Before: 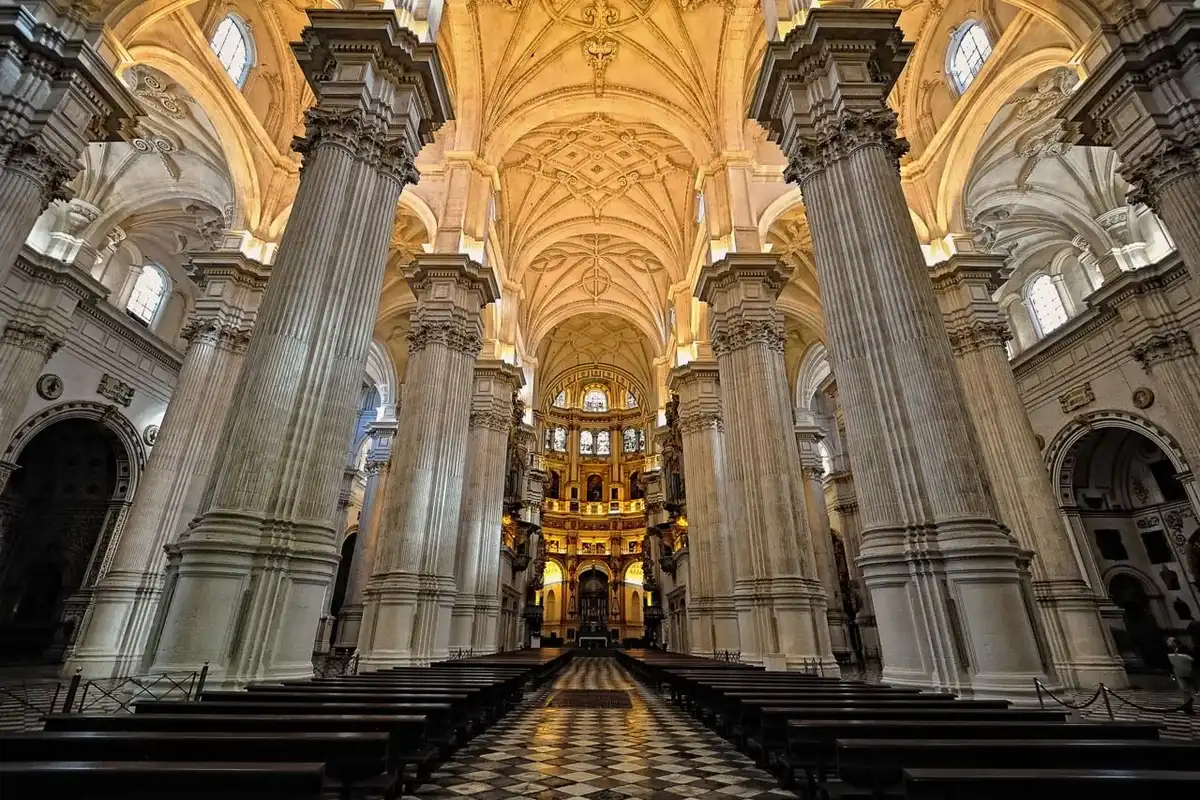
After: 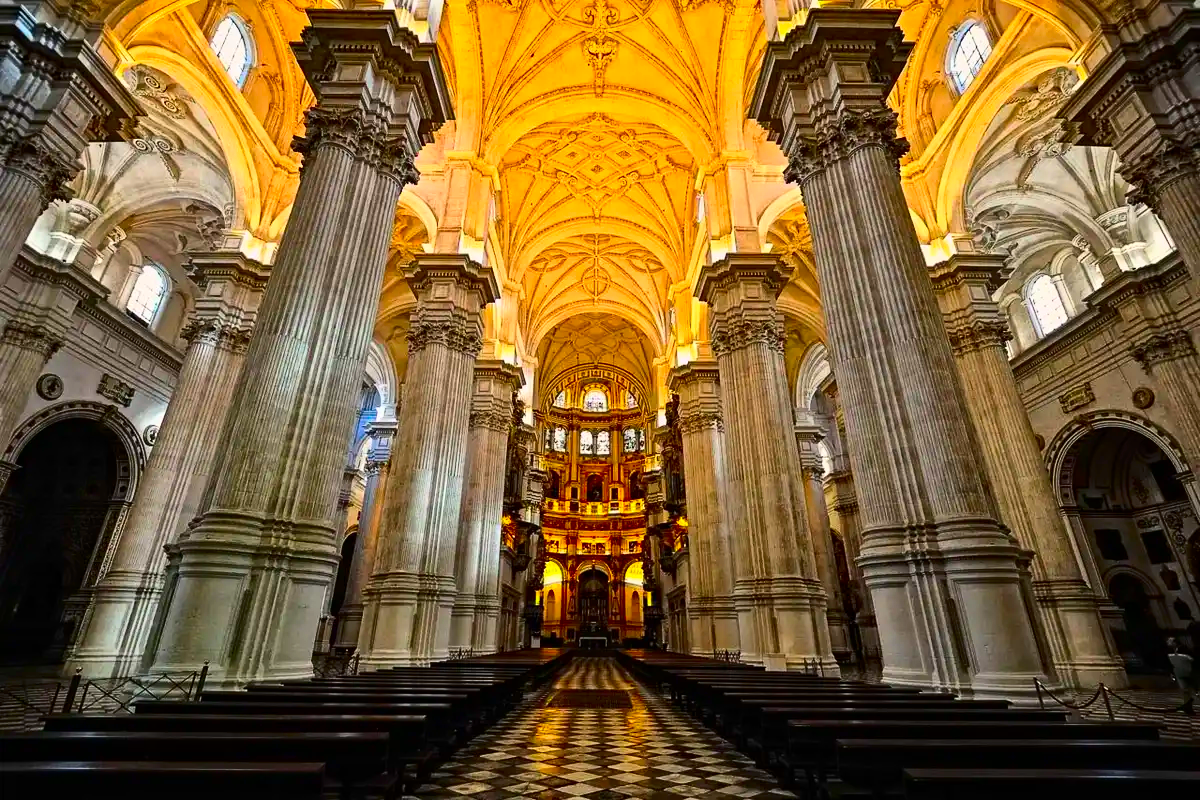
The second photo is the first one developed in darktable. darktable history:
contrast brightness saturation: contrast 0.26, brightness 0.02, saturation 0.87
tone equalizer: on, module defaults
